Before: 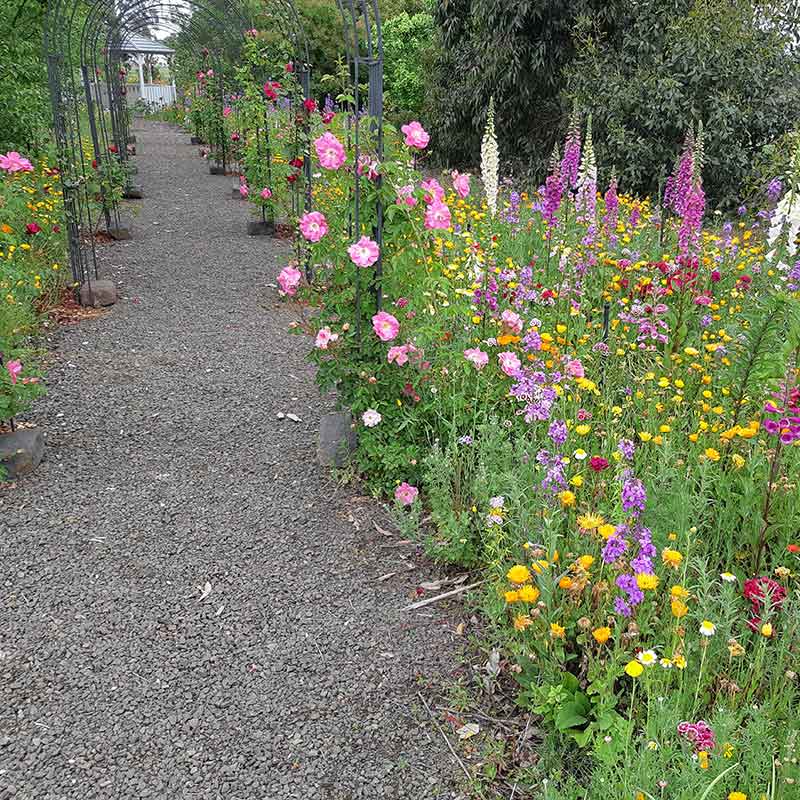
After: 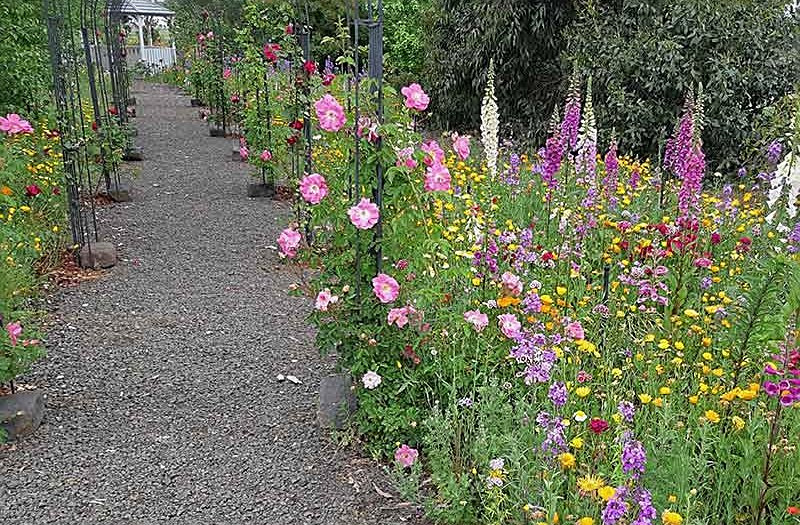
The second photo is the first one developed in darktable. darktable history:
crop and rotate: top 4.848%, bottom 29.503%
exposure: exposure -0.177 EV, compensate highlight preservation false
sharpen: on, module defaults
